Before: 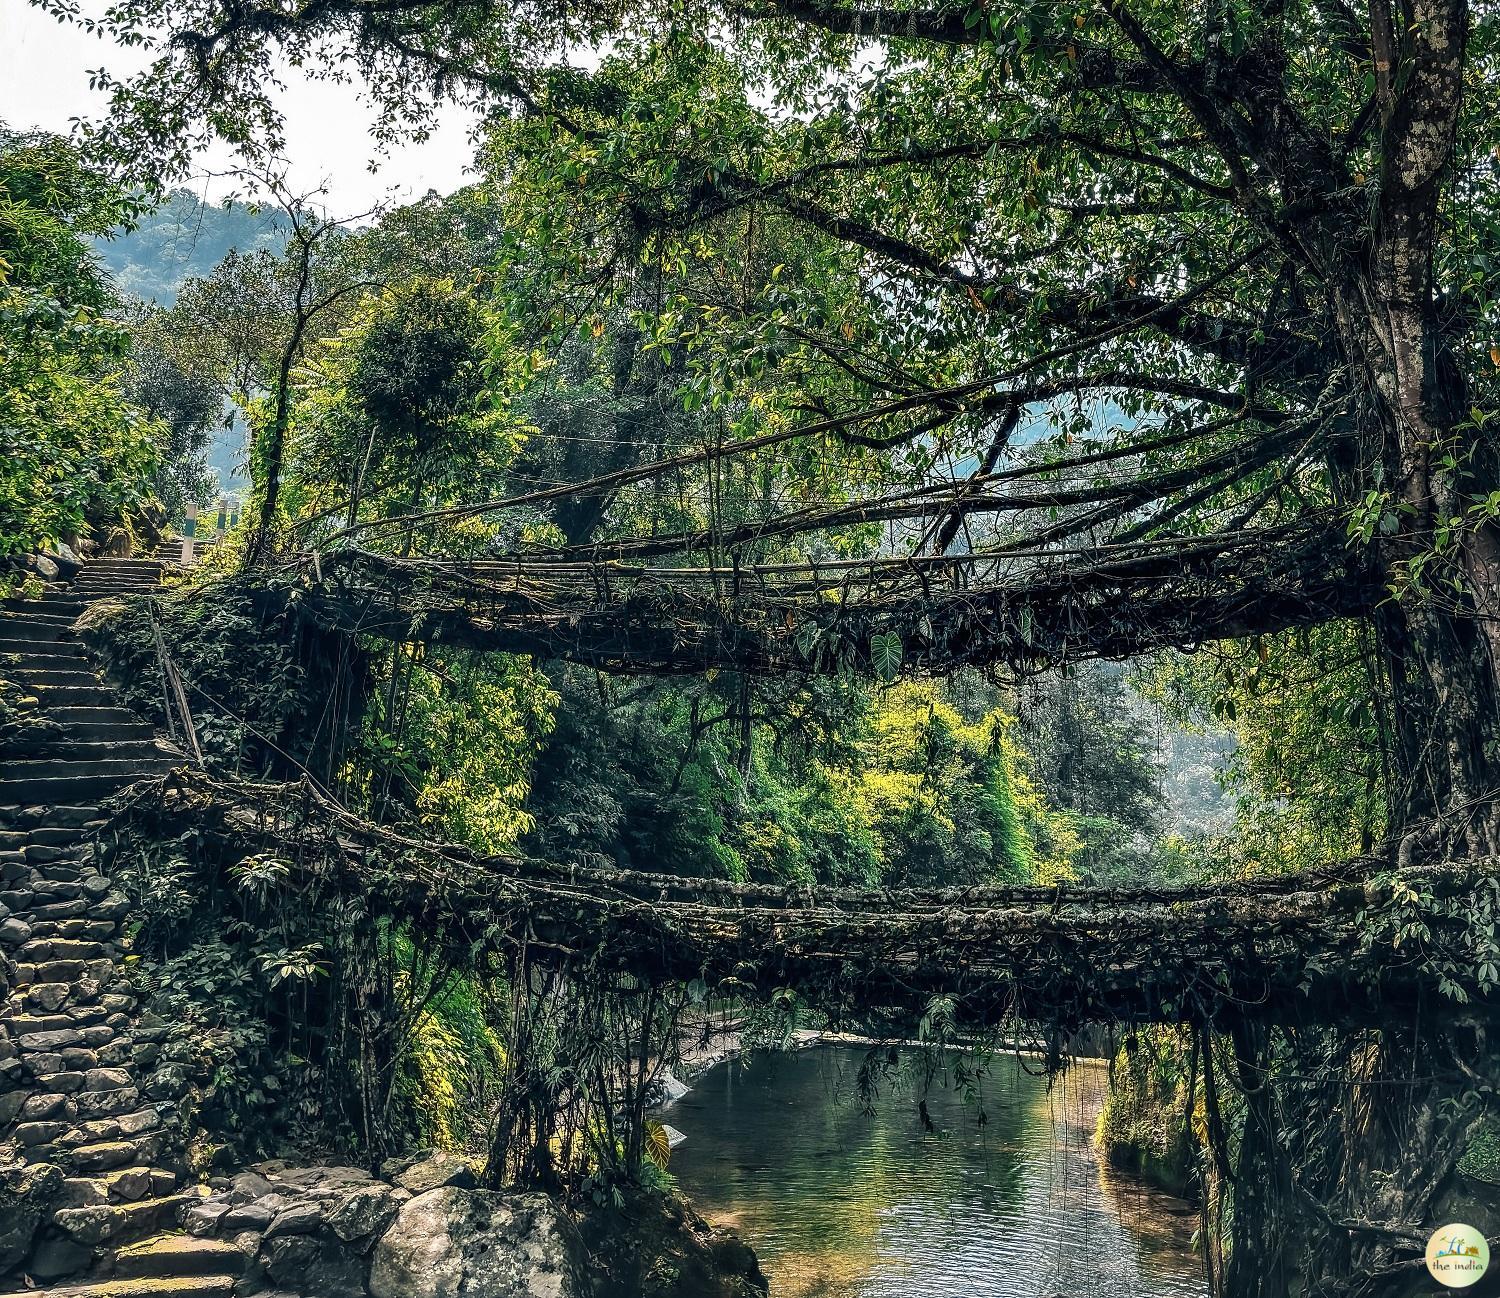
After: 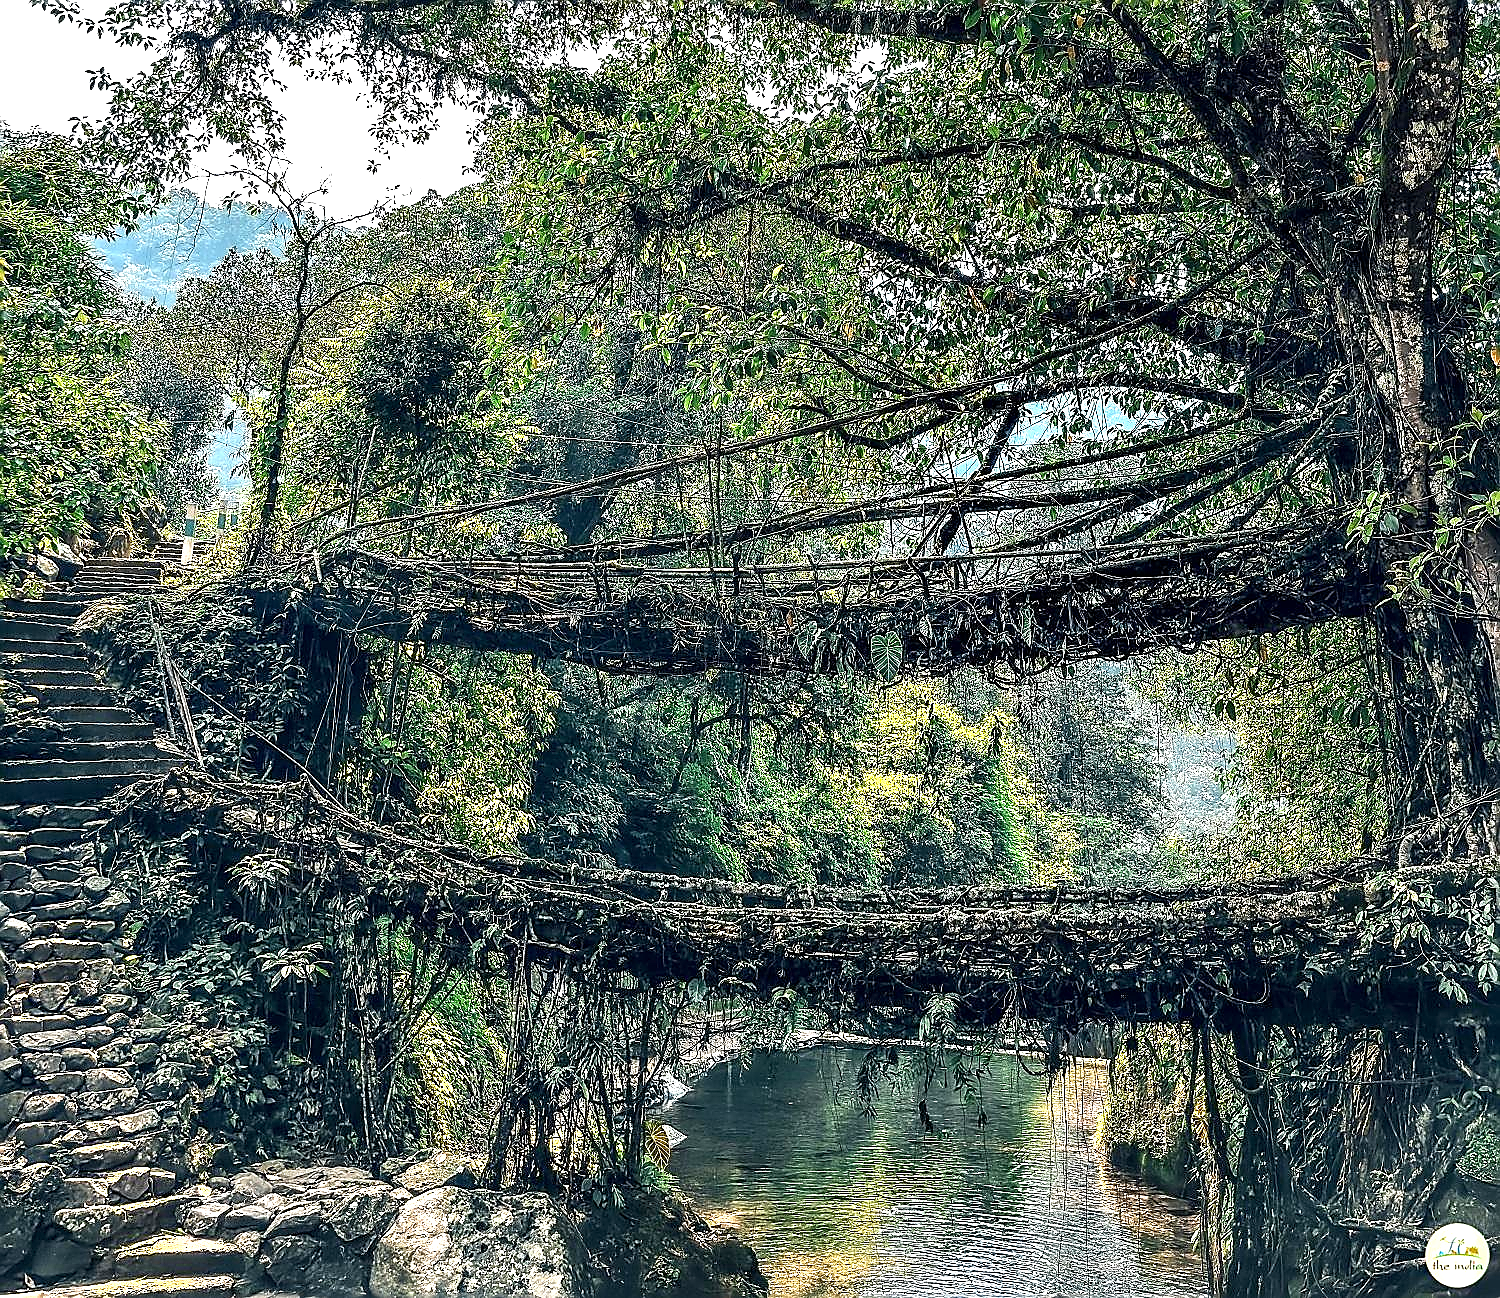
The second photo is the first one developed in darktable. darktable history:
exposure: black level correction 0.001, exposure 1.12 EV, compensate exposure bias true, compensate highlight preservation false
sharpen: radius 1.407, amount 1.243, threshold 0.794
